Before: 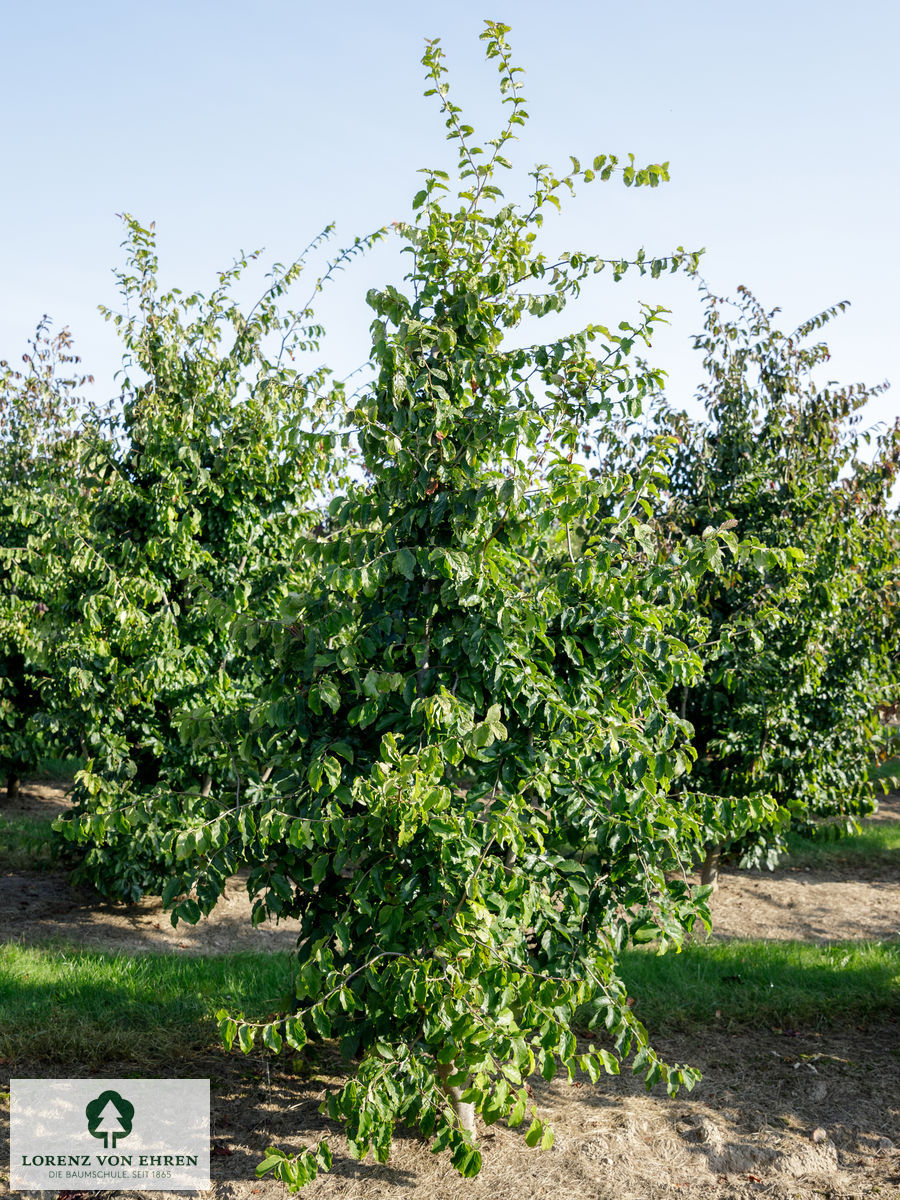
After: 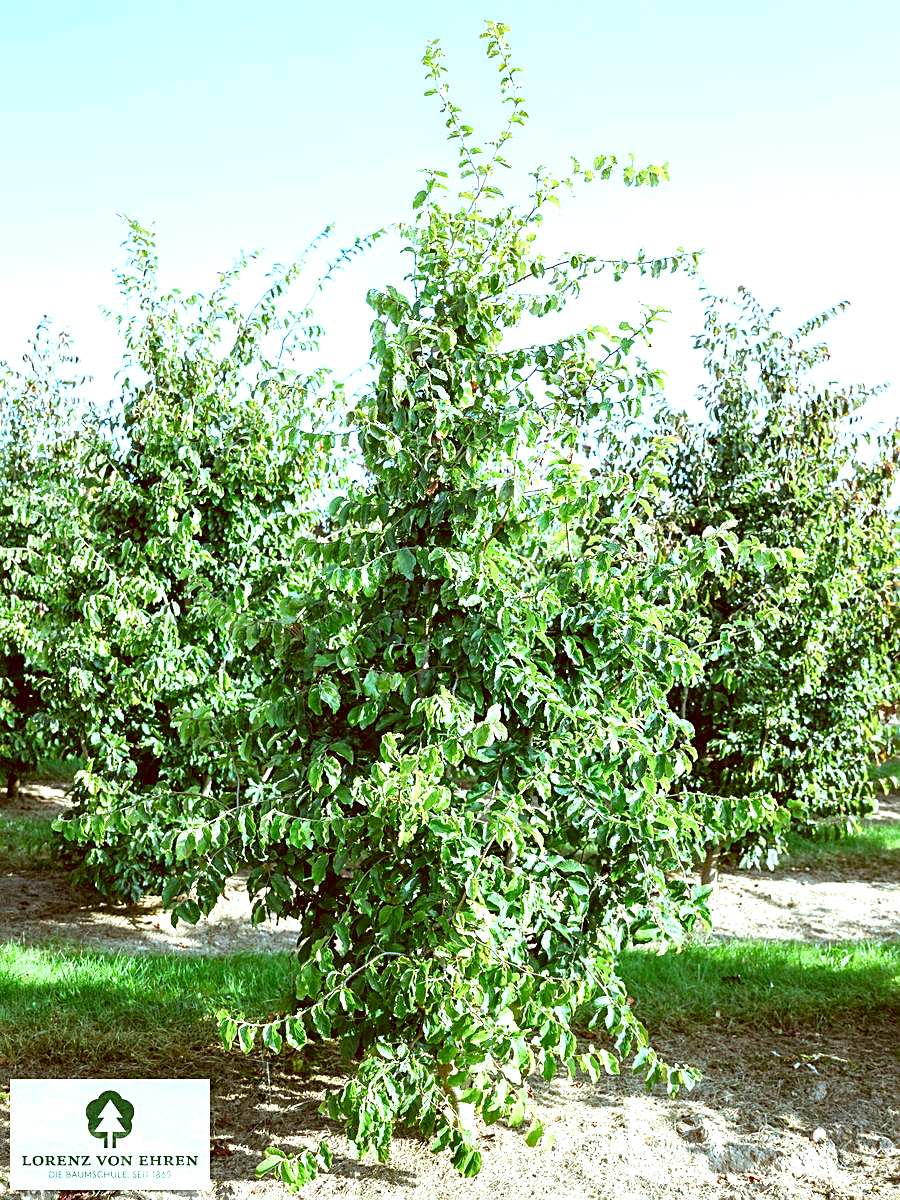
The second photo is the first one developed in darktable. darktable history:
exposure: black level correction 0, exposure 1.449 EV, compensate highlight preservation false
color correction: highlights a* -14.42, highlights b* -16.49, shadows a* 9.96, shadows b* 29.49
sharpen: on, module defaults
tone equalizer: on, module defaults
